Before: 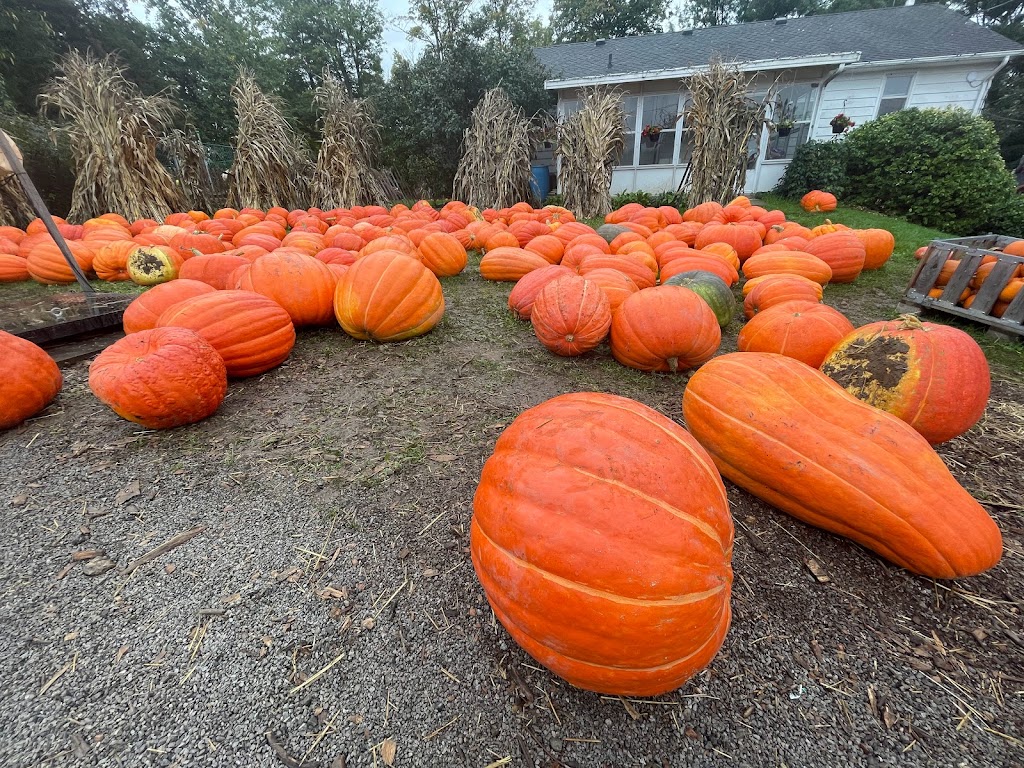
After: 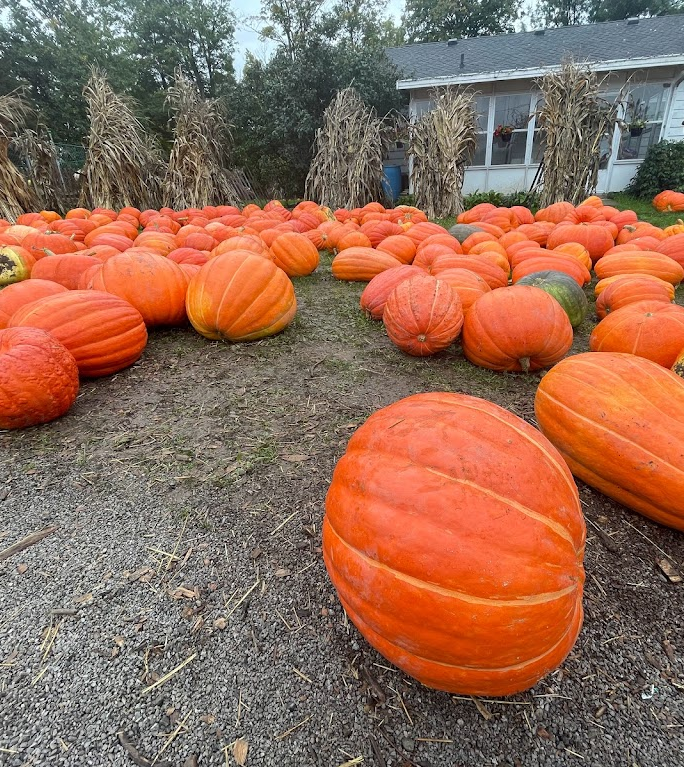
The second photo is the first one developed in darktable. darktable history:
crop and rotate: left 14.494%, right 18.682%
